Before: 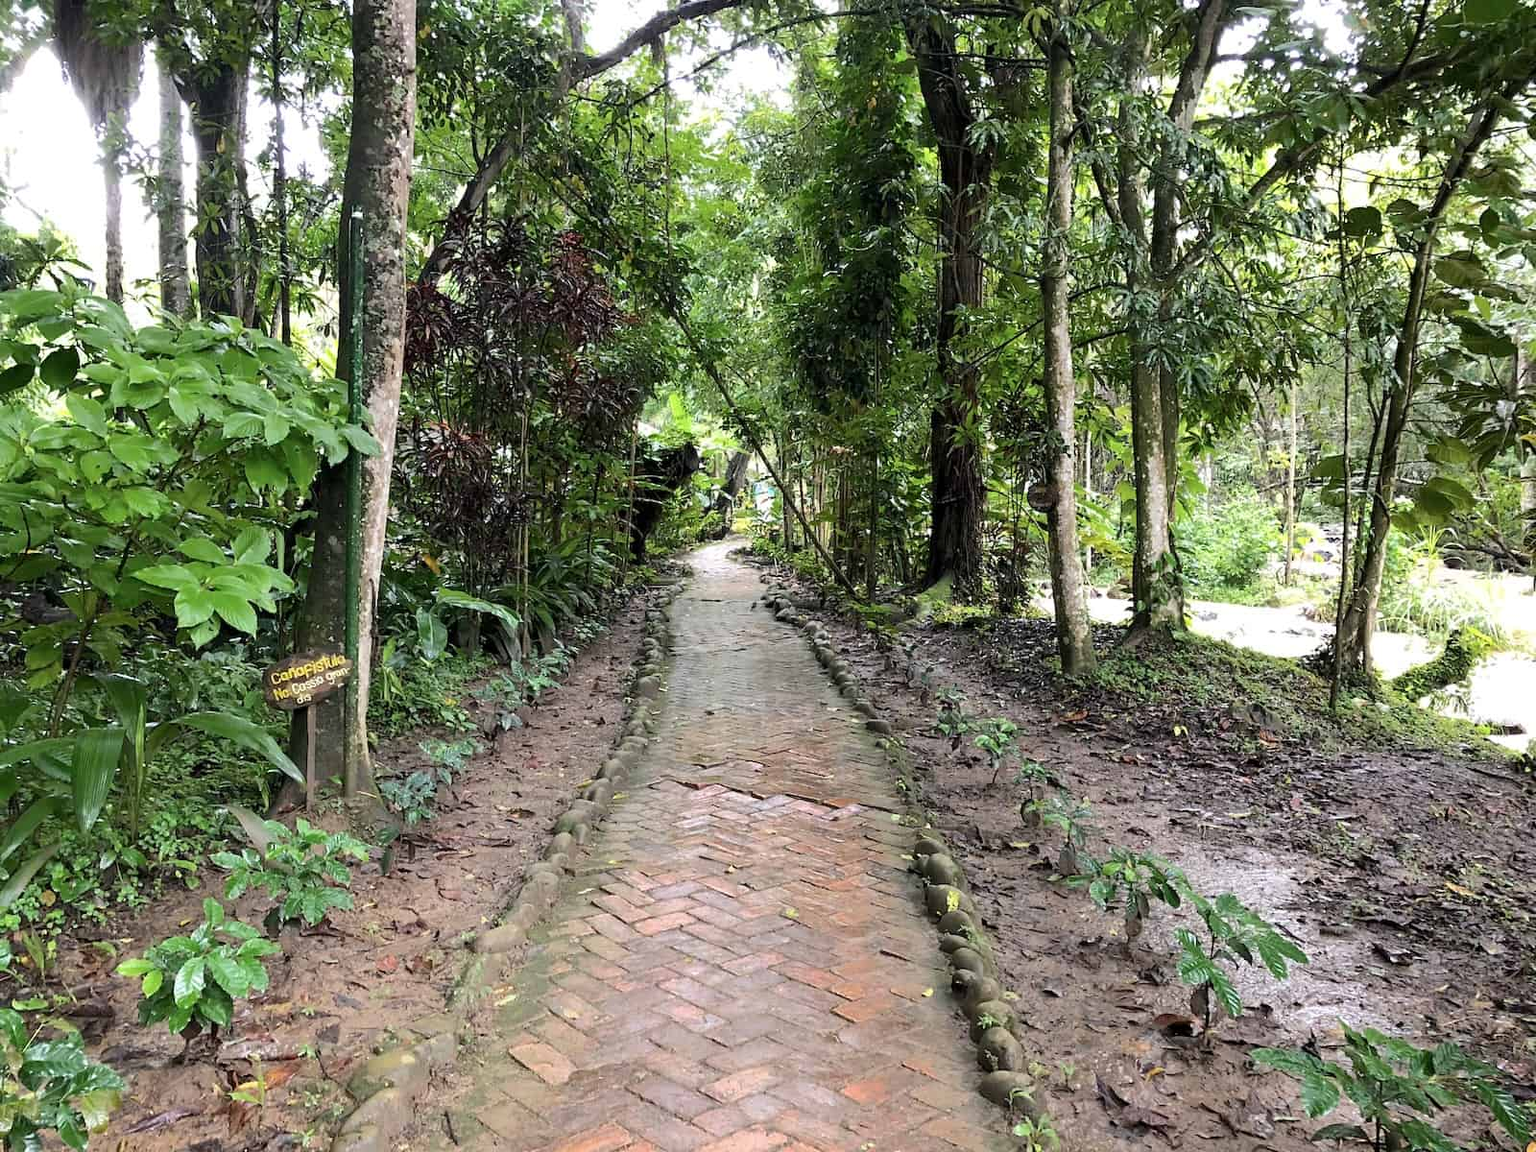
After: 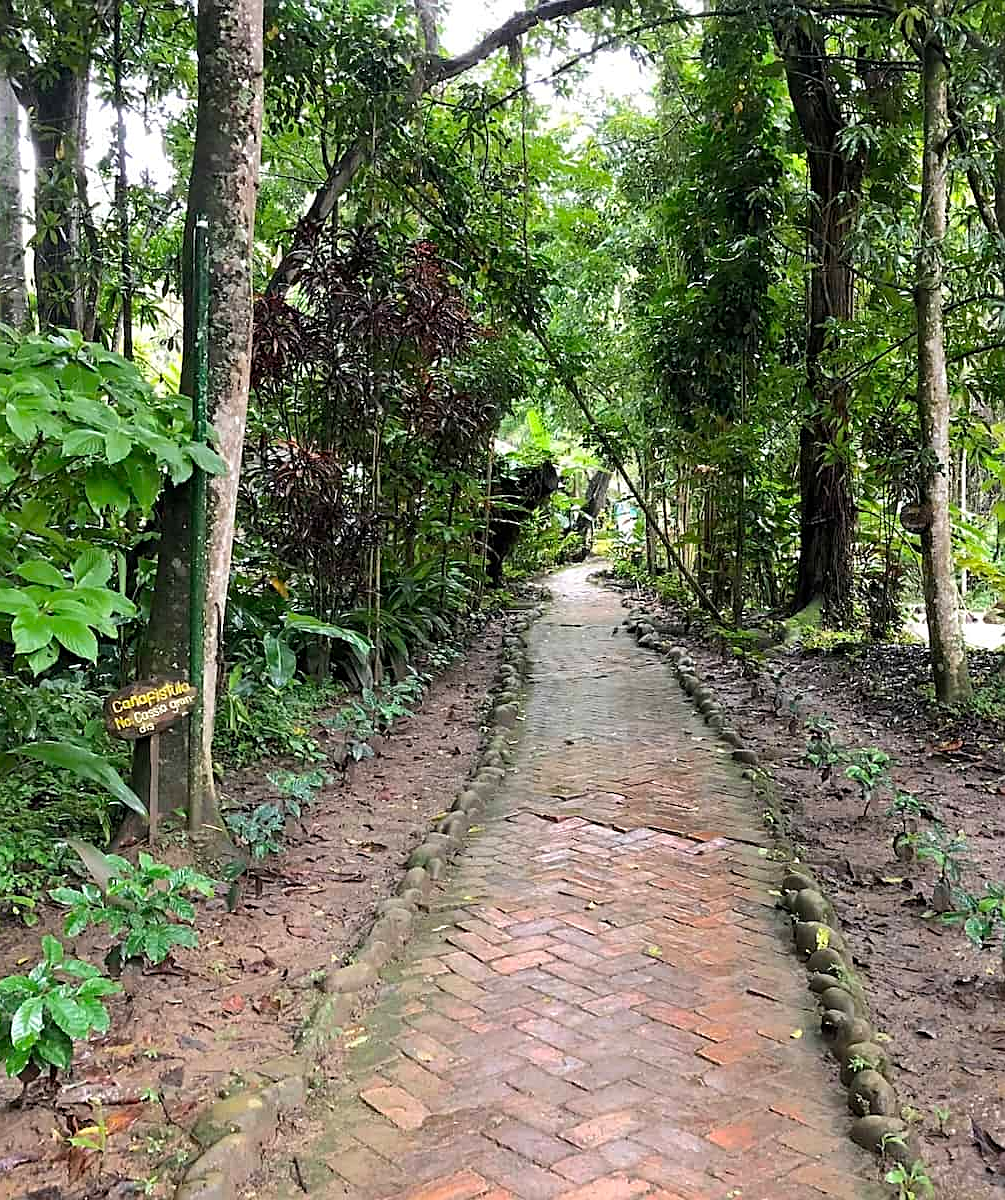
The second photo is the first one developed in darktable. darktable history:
sharpen: on, module defaults
crop: left 10.644%, right 26.528%
